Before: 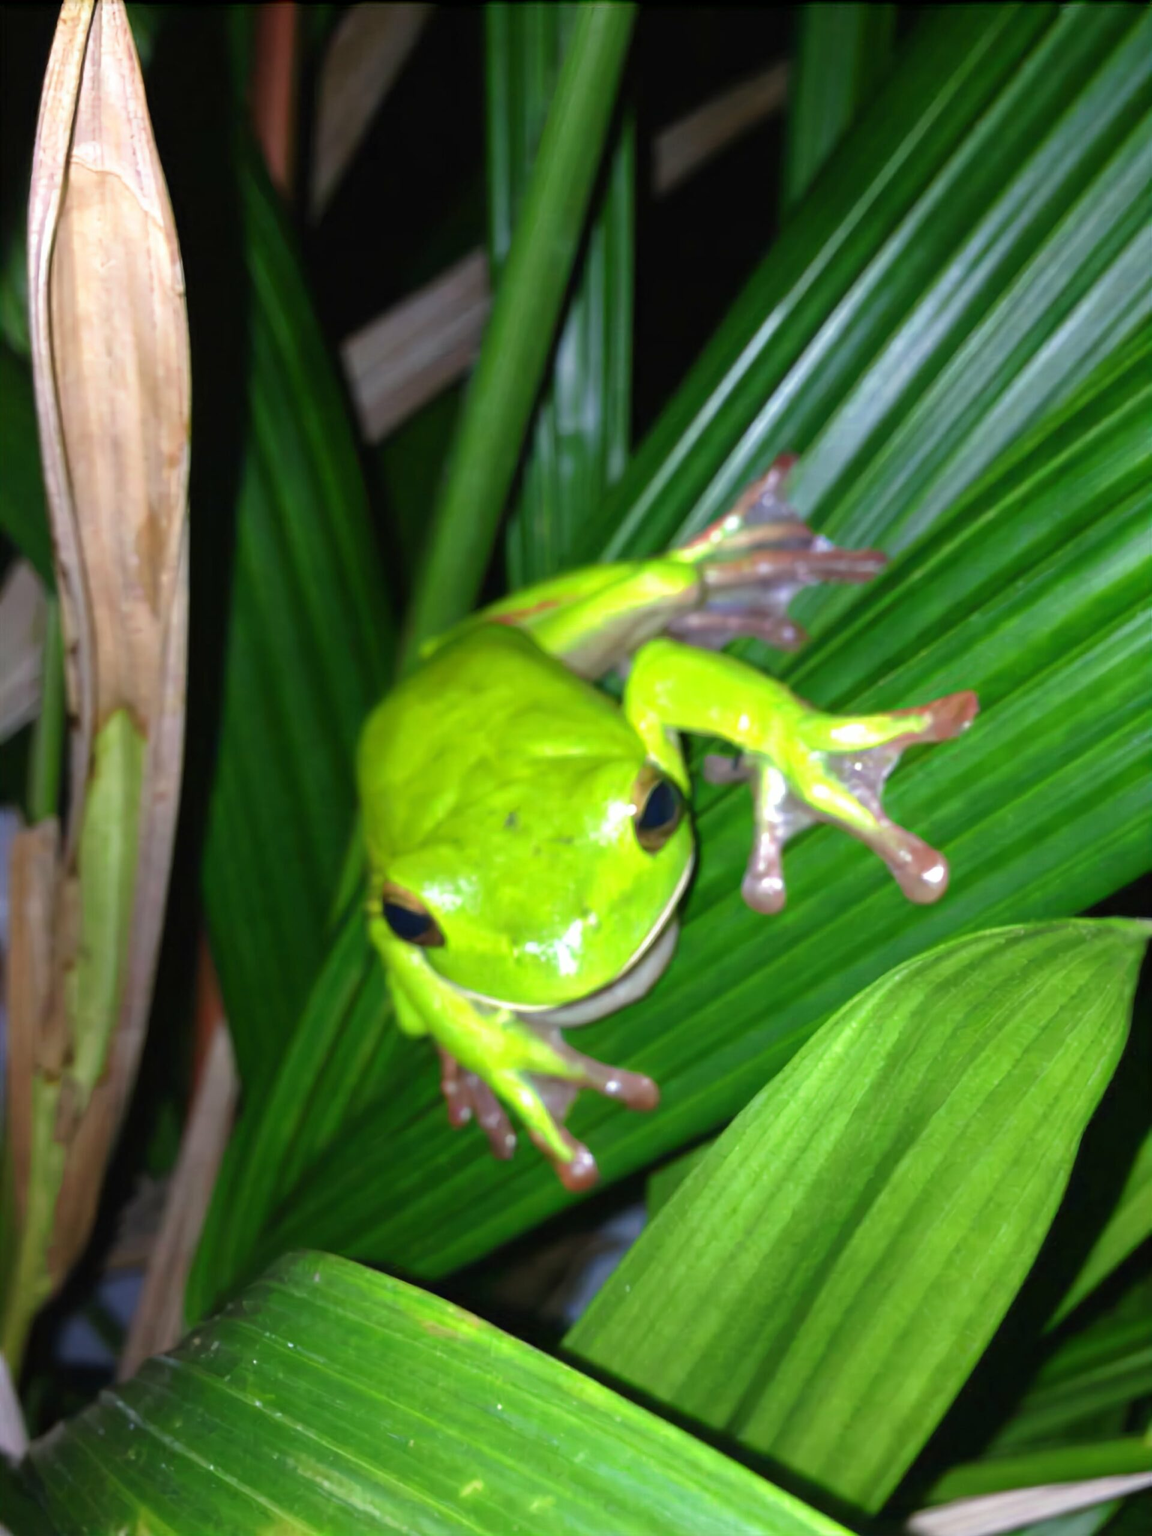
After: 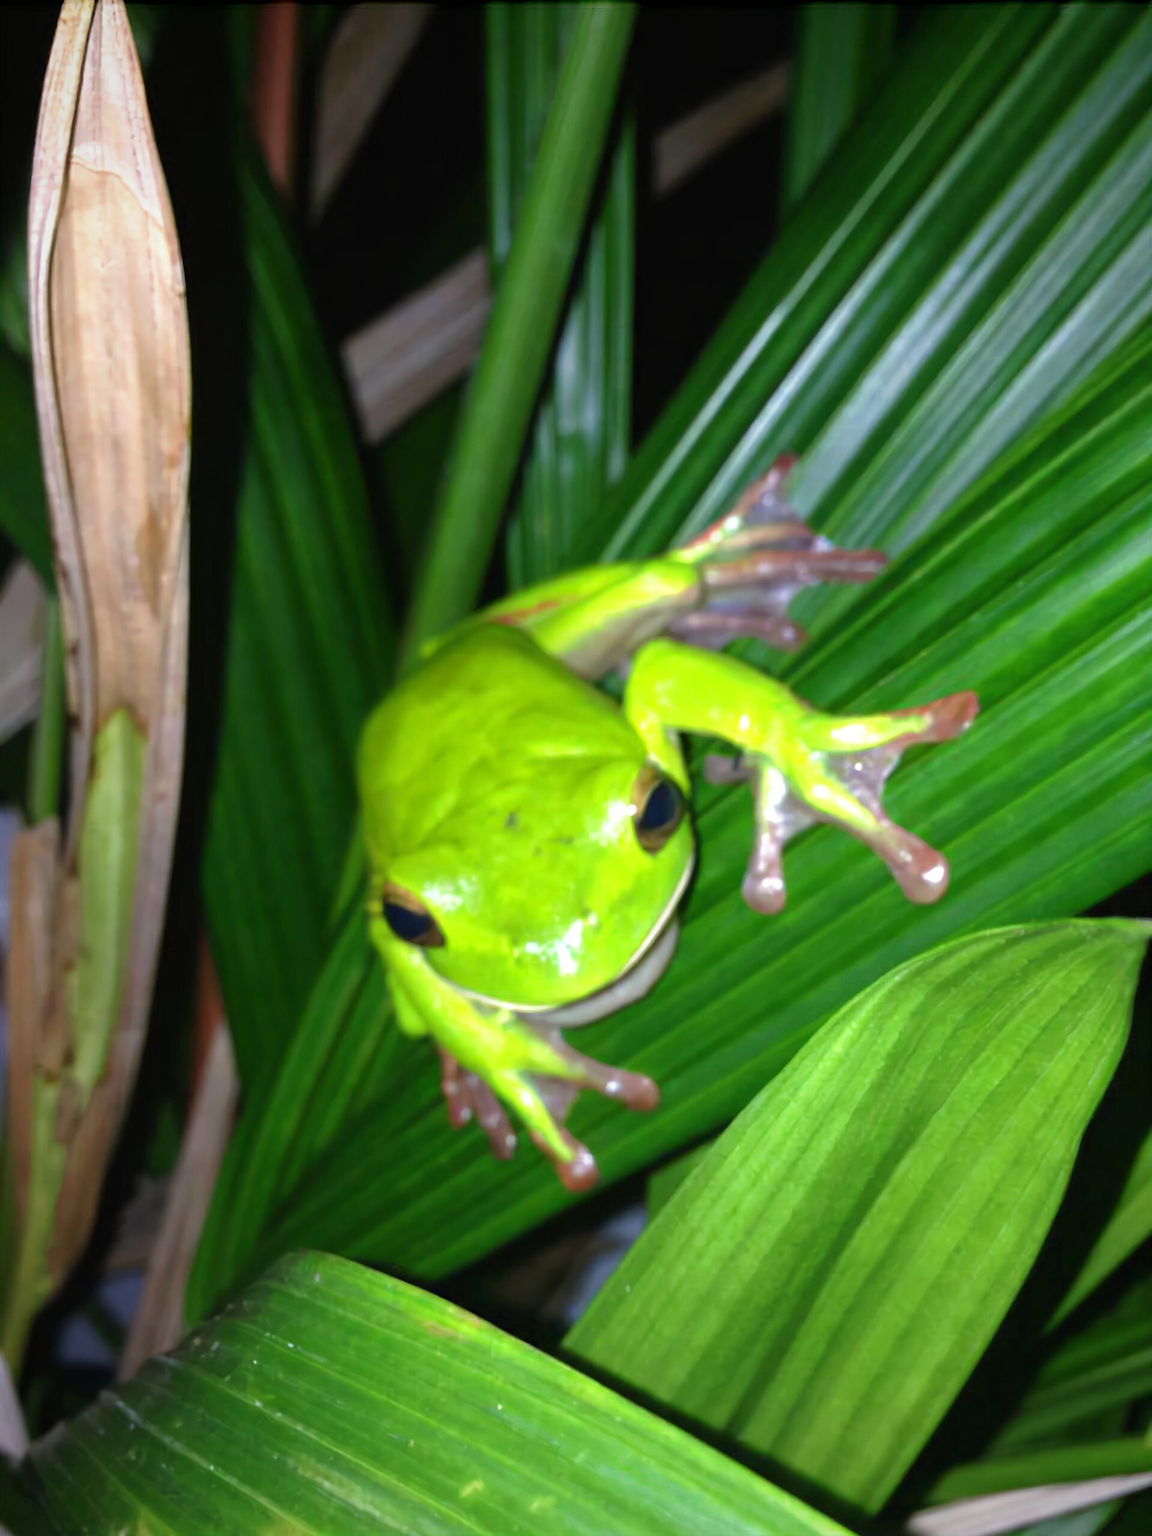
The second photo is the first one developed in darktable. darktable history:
vignetting: fall-off start 71.45%, brightness -0.296, saturation -0.063
